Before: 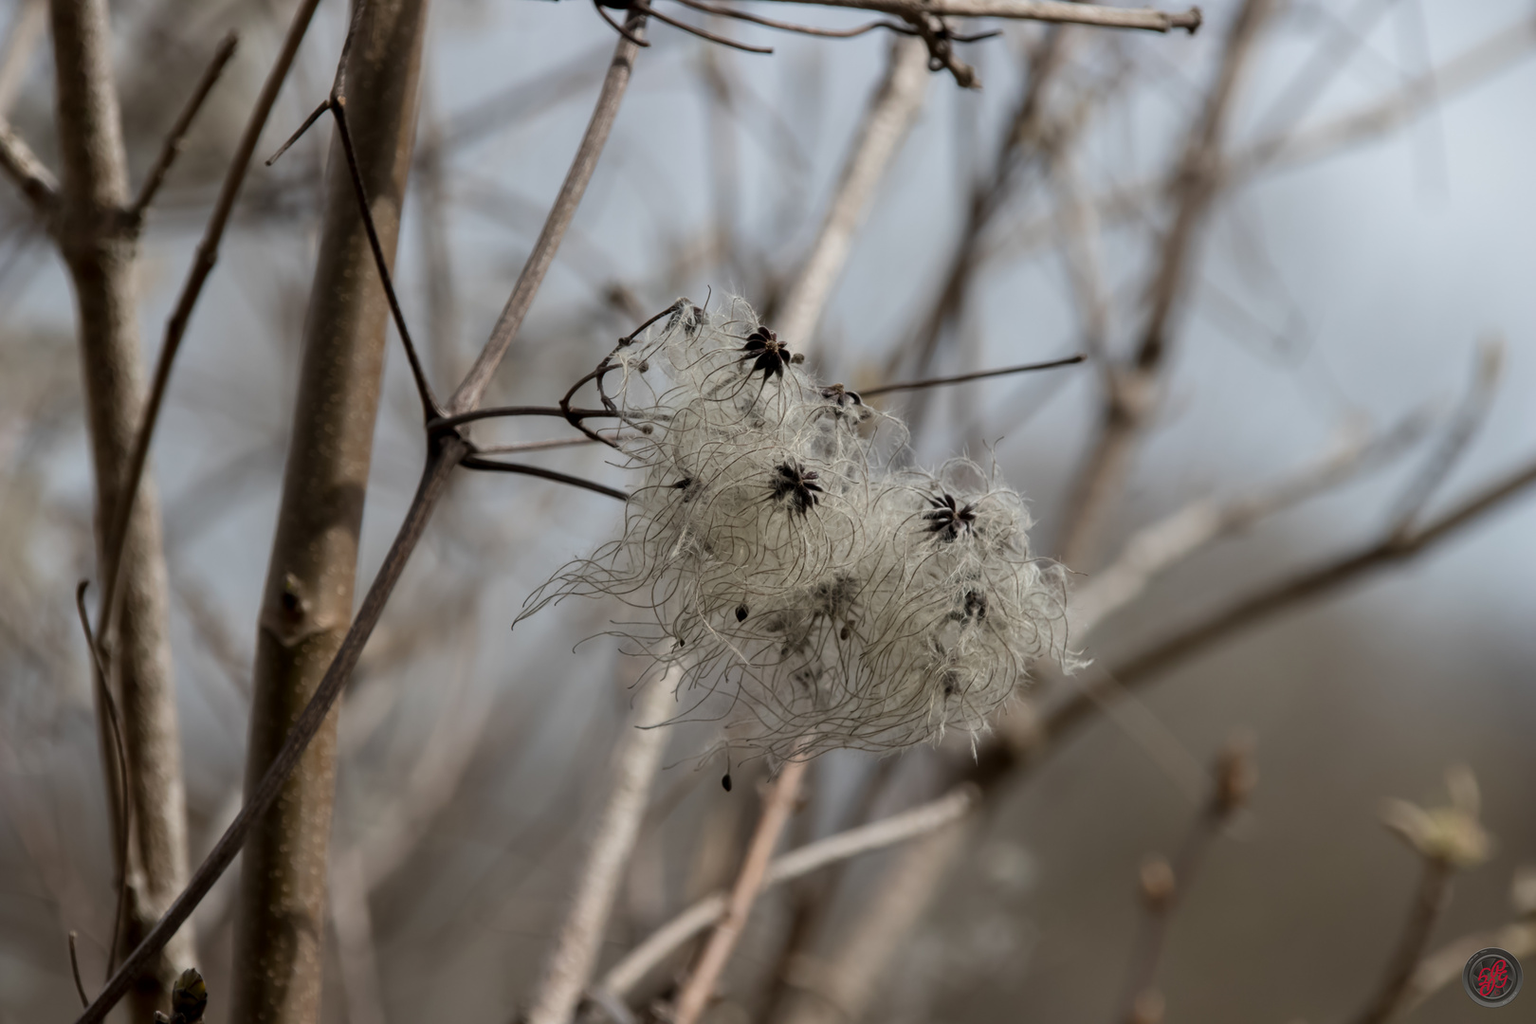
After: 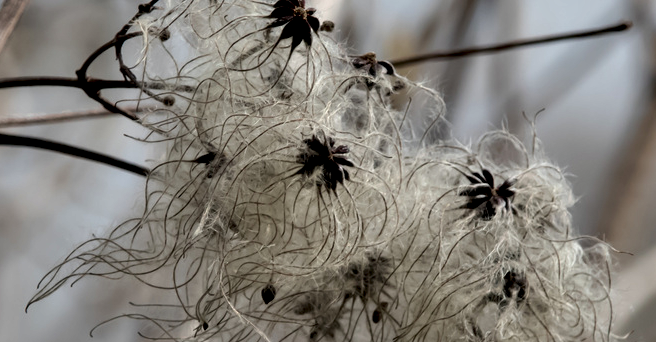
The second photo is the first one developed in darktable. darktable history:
contrast equalizer: y [[0.6 ×6], [0.55 ×6], [0 ×6], [0 ×6], [0 ×6]]
crop: left 31.754%, top 32.62%, right 27.742%, bottom 35.662%
